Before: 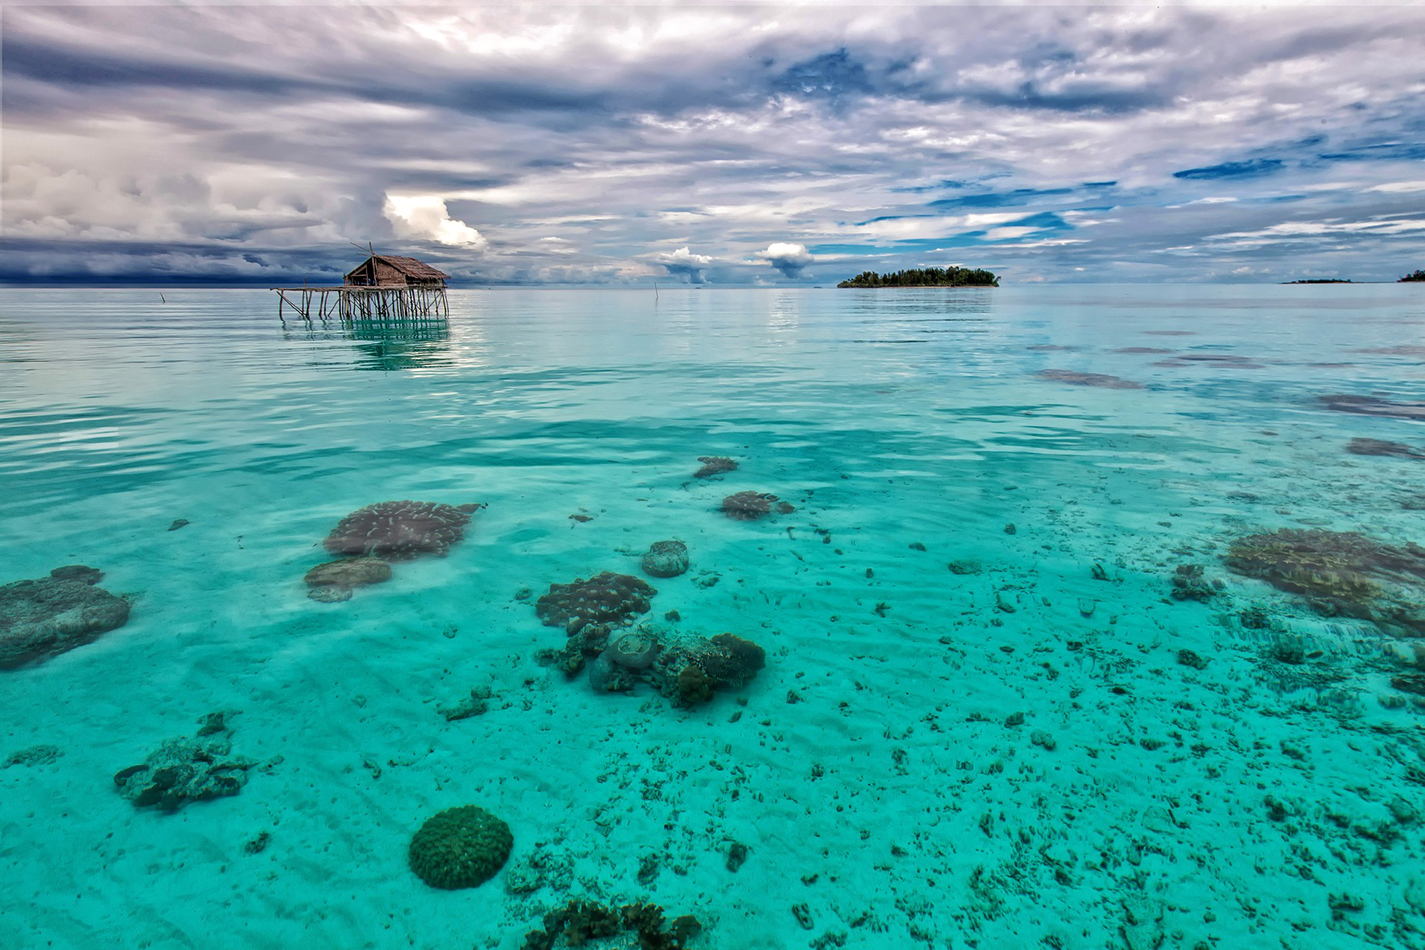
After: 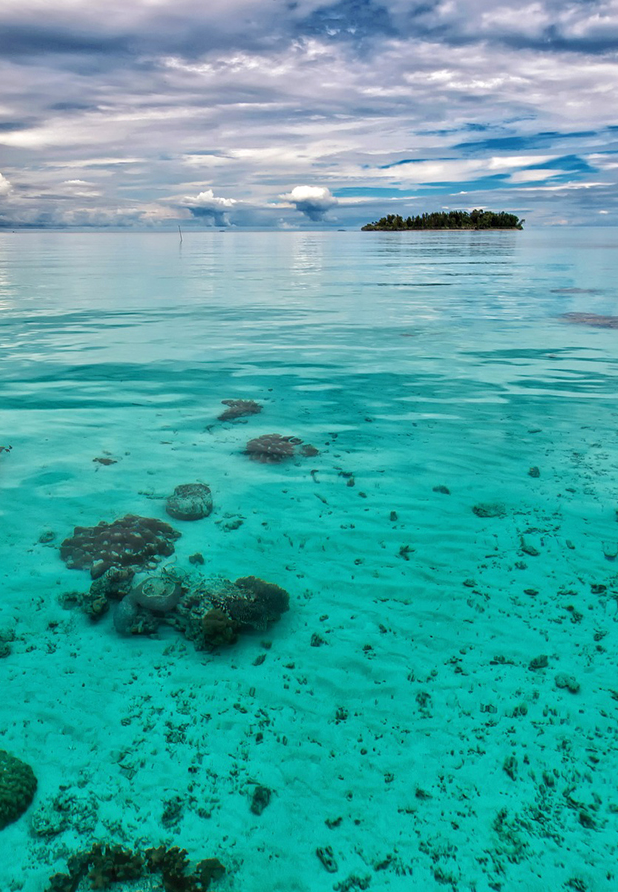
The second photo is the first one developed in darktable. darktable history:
shadows and highlights: shadows 62.66, white point adjustment 0.37, highlights -34.44, compress 83.82%
crop: left 33.452%, top 6.025%, right 23.155%
